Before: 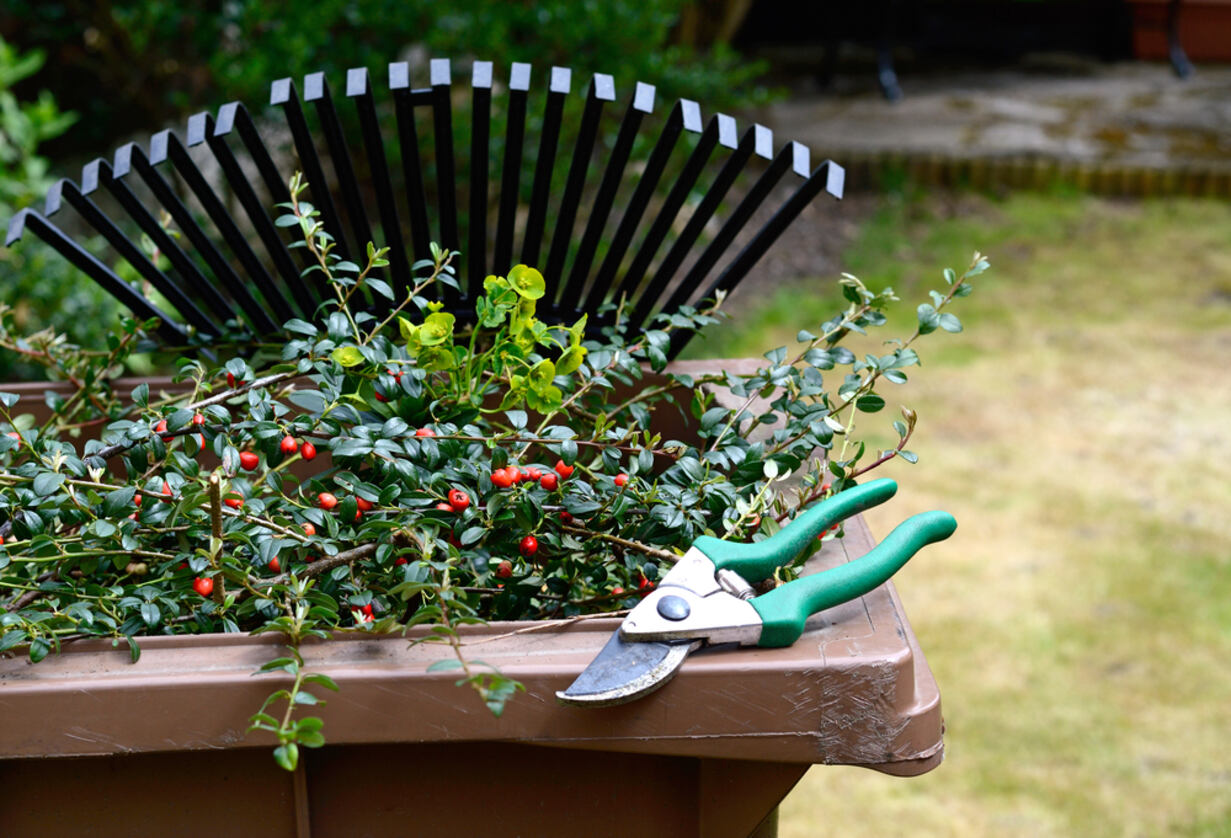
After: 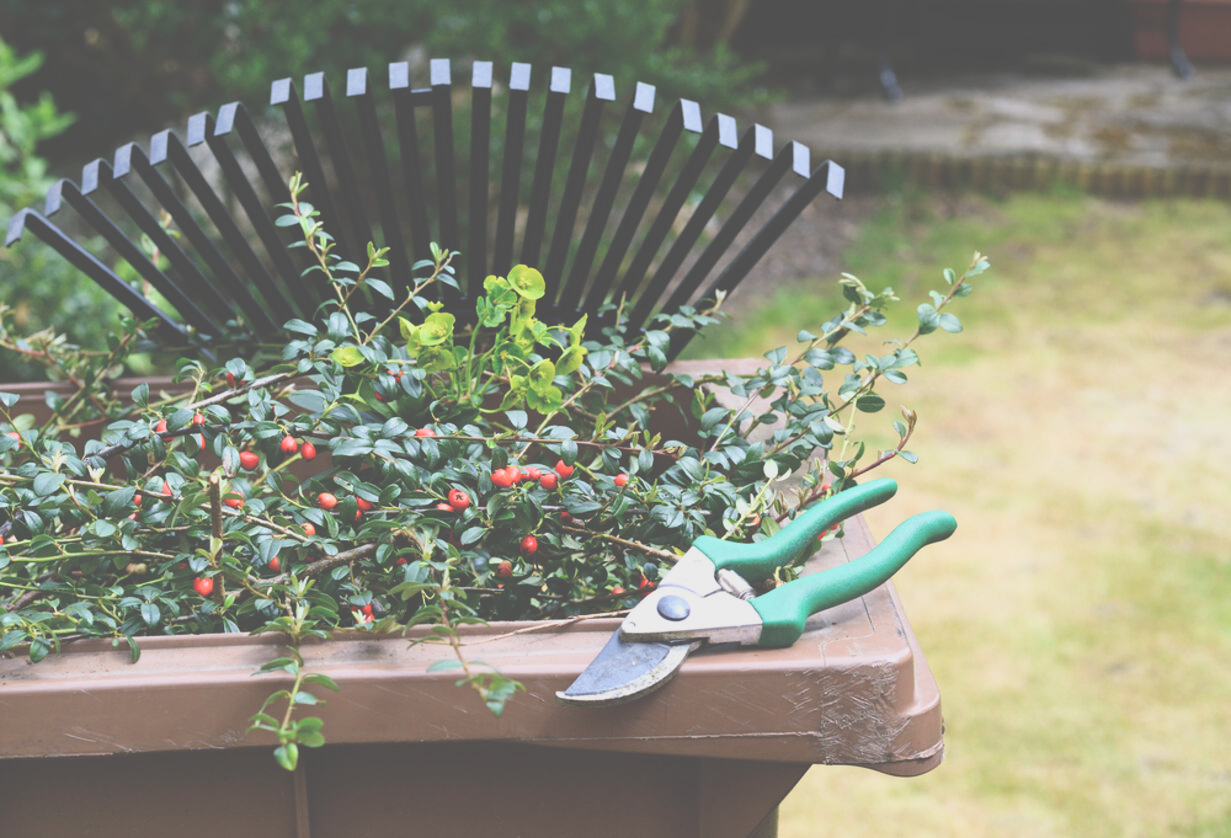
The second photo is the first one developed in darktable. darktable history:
exposure: black level correction -0.071, exposure 0.5 EV, compensate highlight preservation false
contrast brightness saturation: saturation -0.05
filmic rgb: black relative exposure -7.75 EV, white relative exposure 4.4 EV, threshold 3 EV, hardness 3.76, latitude 50%, contrast 1.1, color science v5 (2021), contrast in shadows safe, contrast in highlights safe, enable highlight reconstruction true
